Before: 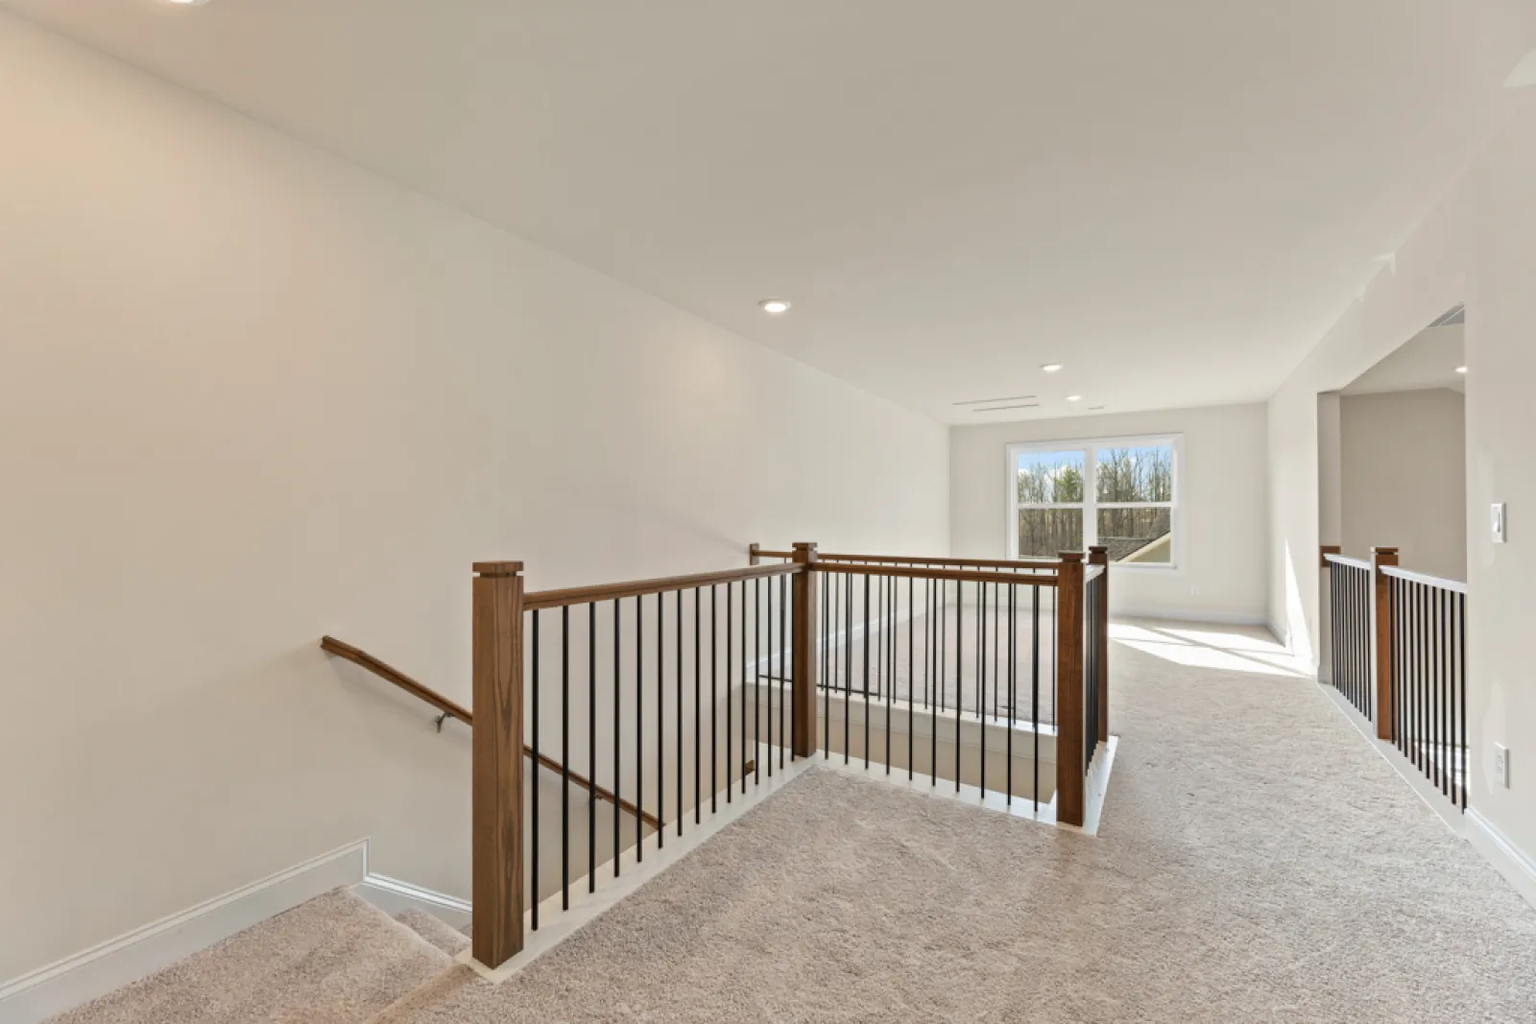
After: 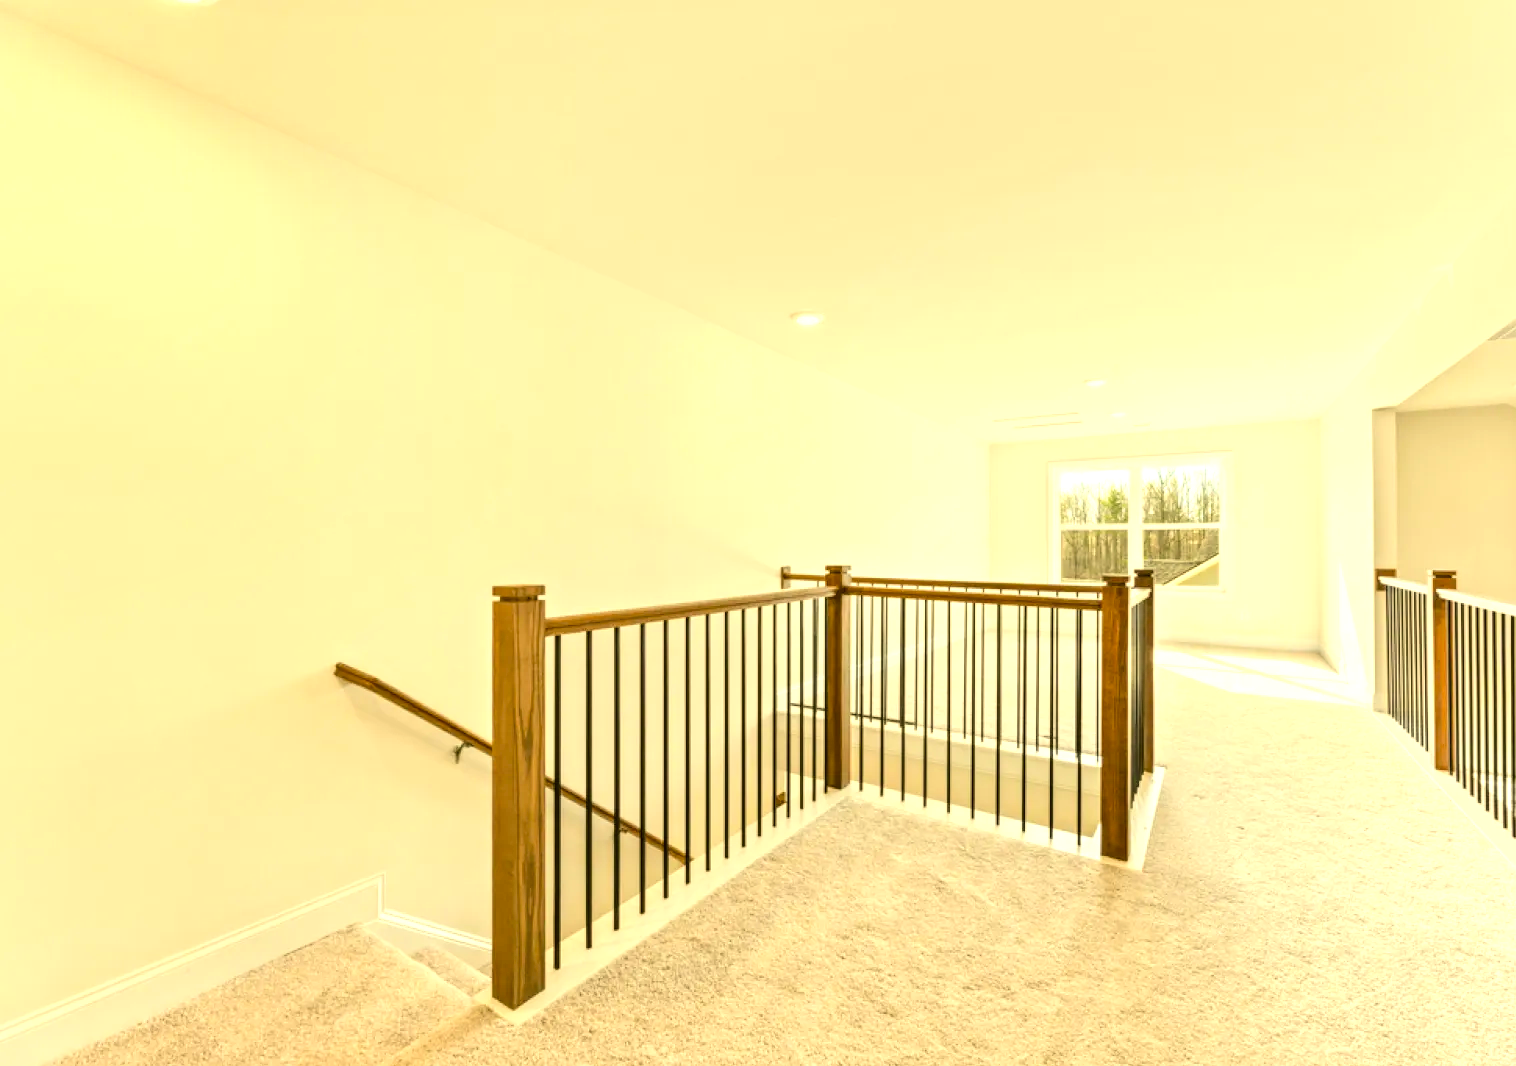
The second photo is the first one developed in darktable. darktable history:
local contrast: on, module defaults
exposure: black level correction 0, exposure 1.001 EV, compensate highlight preservation false
tone curve: curves: ch0 [(0, 0) (0.004, 0.001) (0.133, 0.112) (0.325, 0.362) (0.832, 0.893) (1, 1)], color space Lab, linked channels, preserve colors none
color correction: highlights a* 0.157, highlights b* 28.94, shadows a* -0.152, shadows b* 20.92
crop and rotate: right 5.233%
